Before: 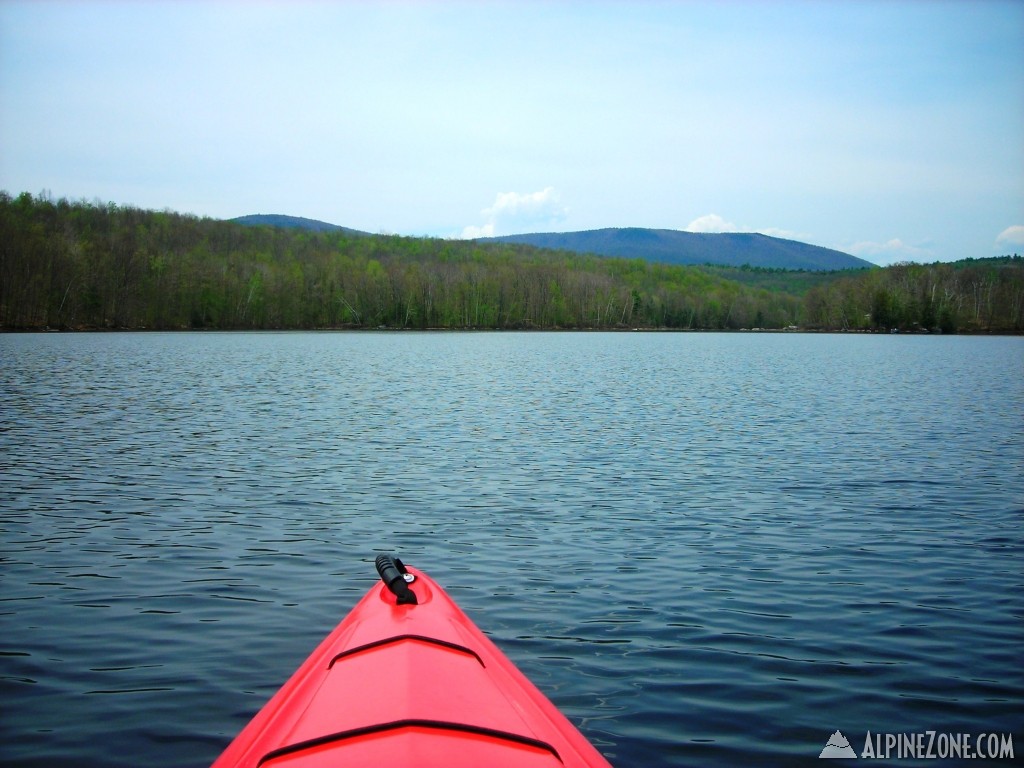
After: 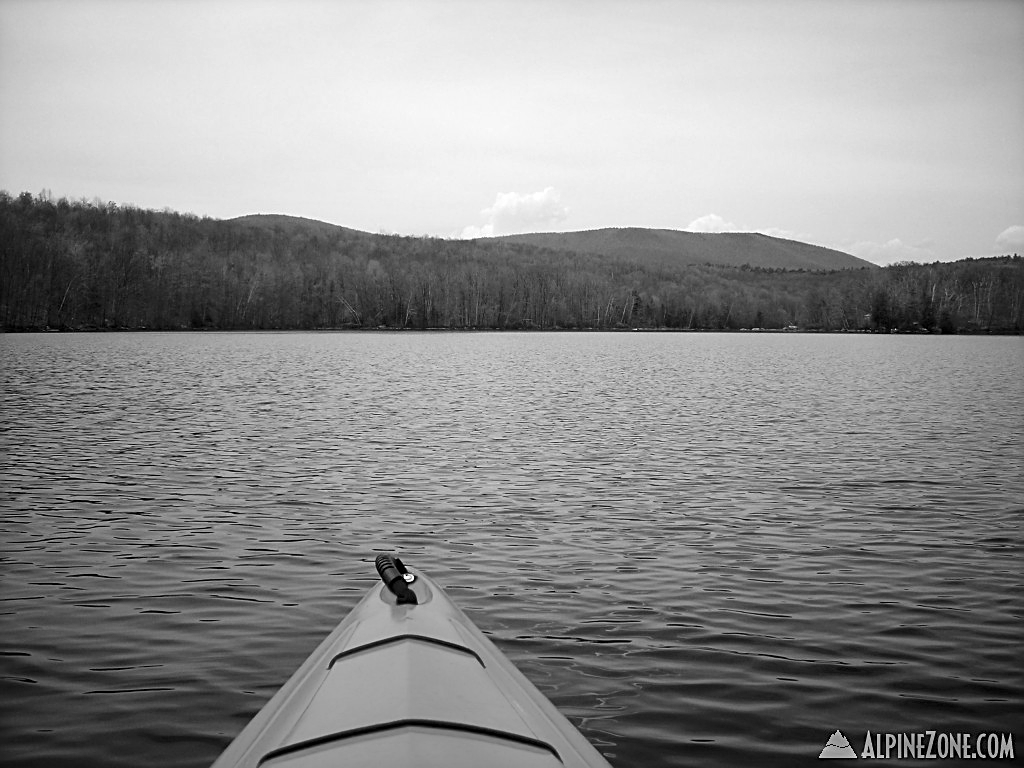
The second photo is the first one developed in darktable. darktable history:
sharpen: on, module defaults
monochrome: on, module defaults
local contrast: mode bilateral grid, contrast 20, coarseness 50, detail 120%, midtone range 0.2
